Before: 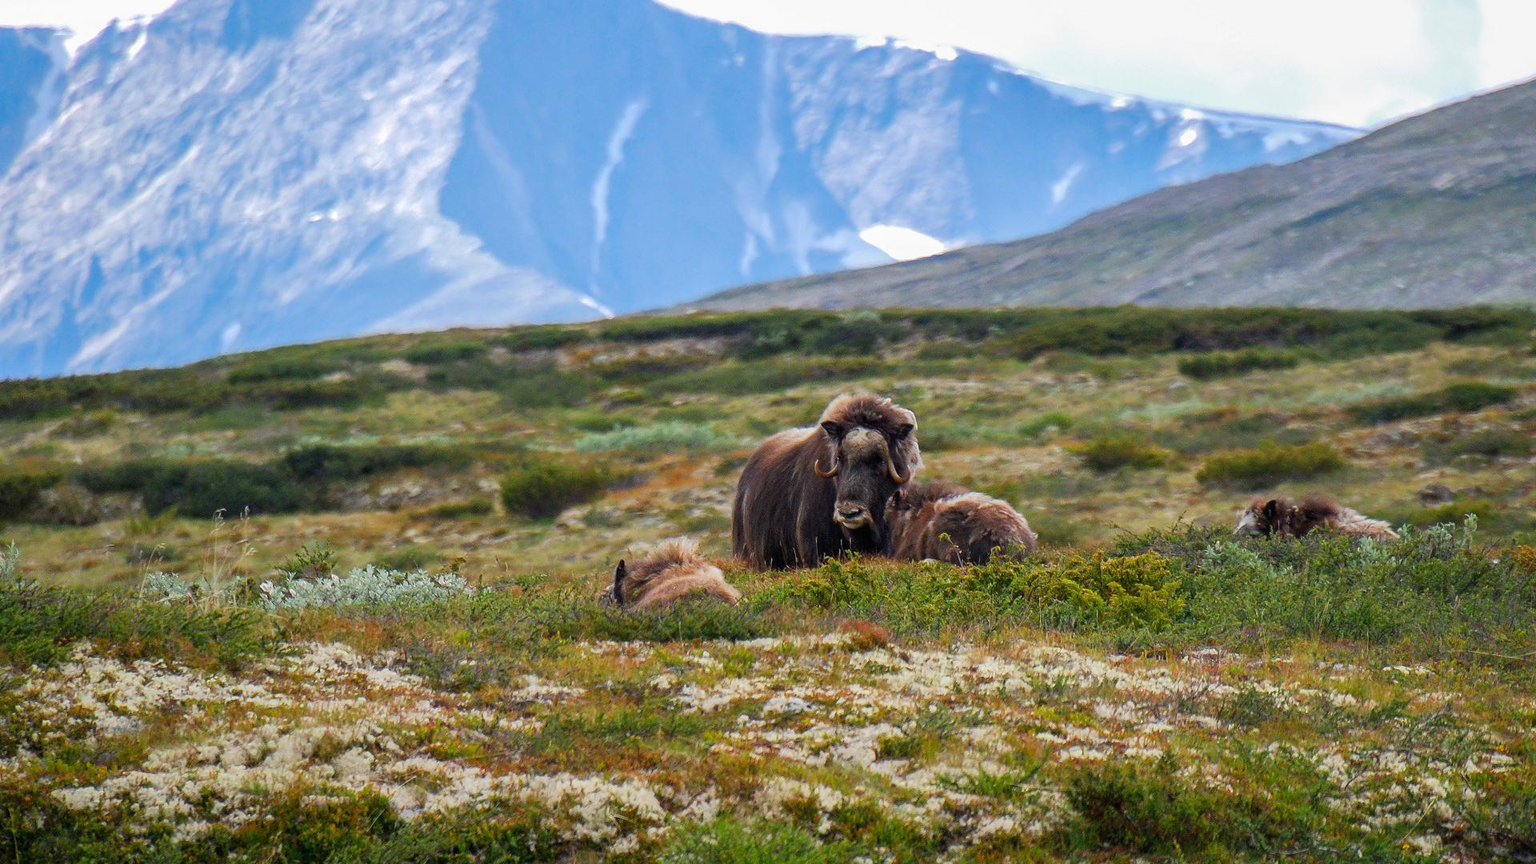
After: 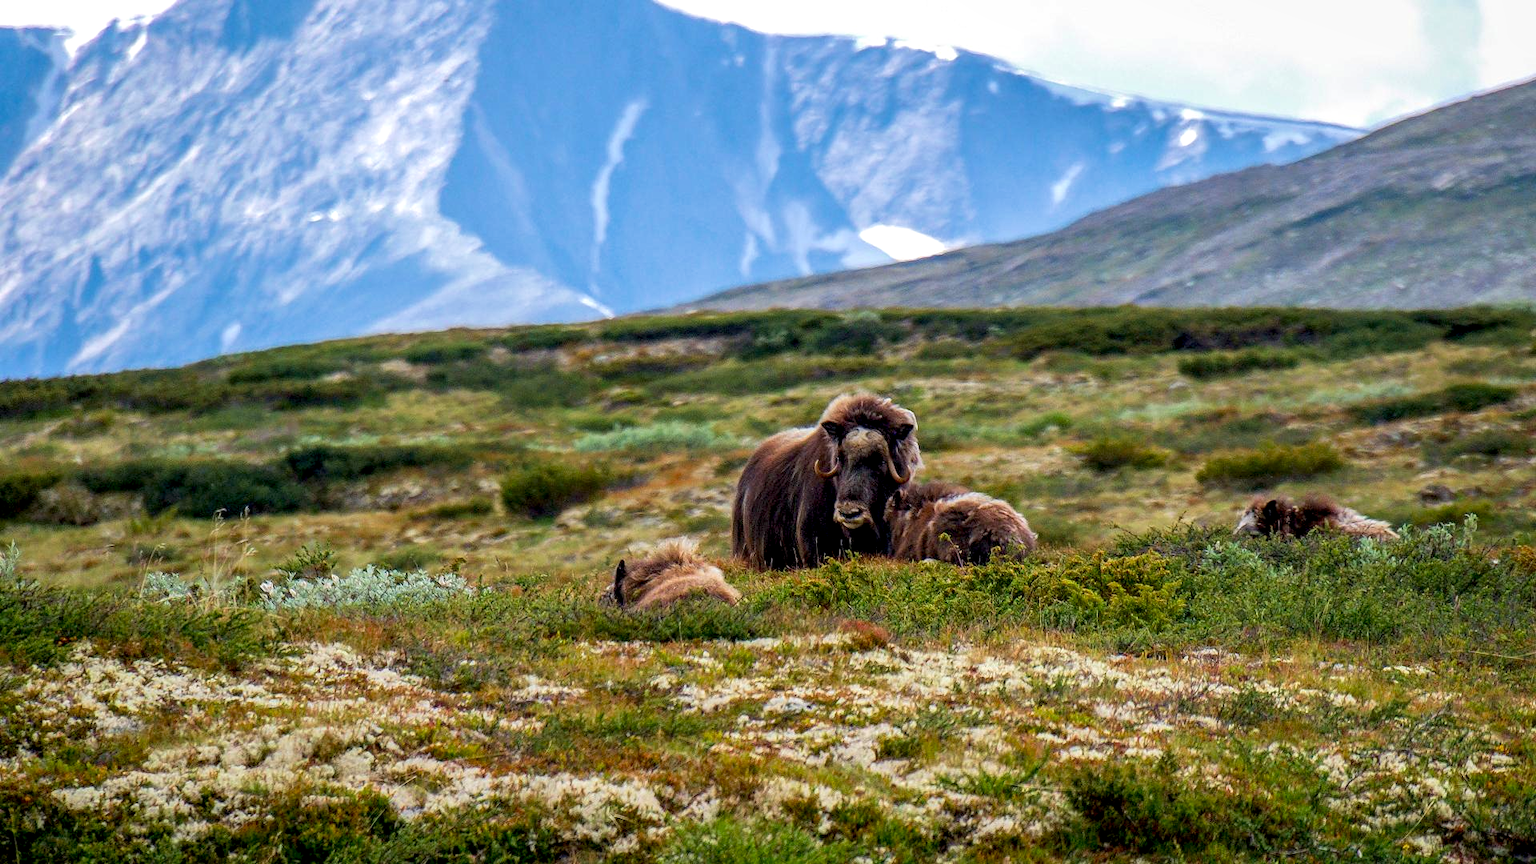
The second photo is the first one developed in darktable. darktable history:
local contrast: detail 130%
velvia: on, module defaults
exposure: black level correction 0.01, exposure 0.016 EV, compensate highlight preservation false
